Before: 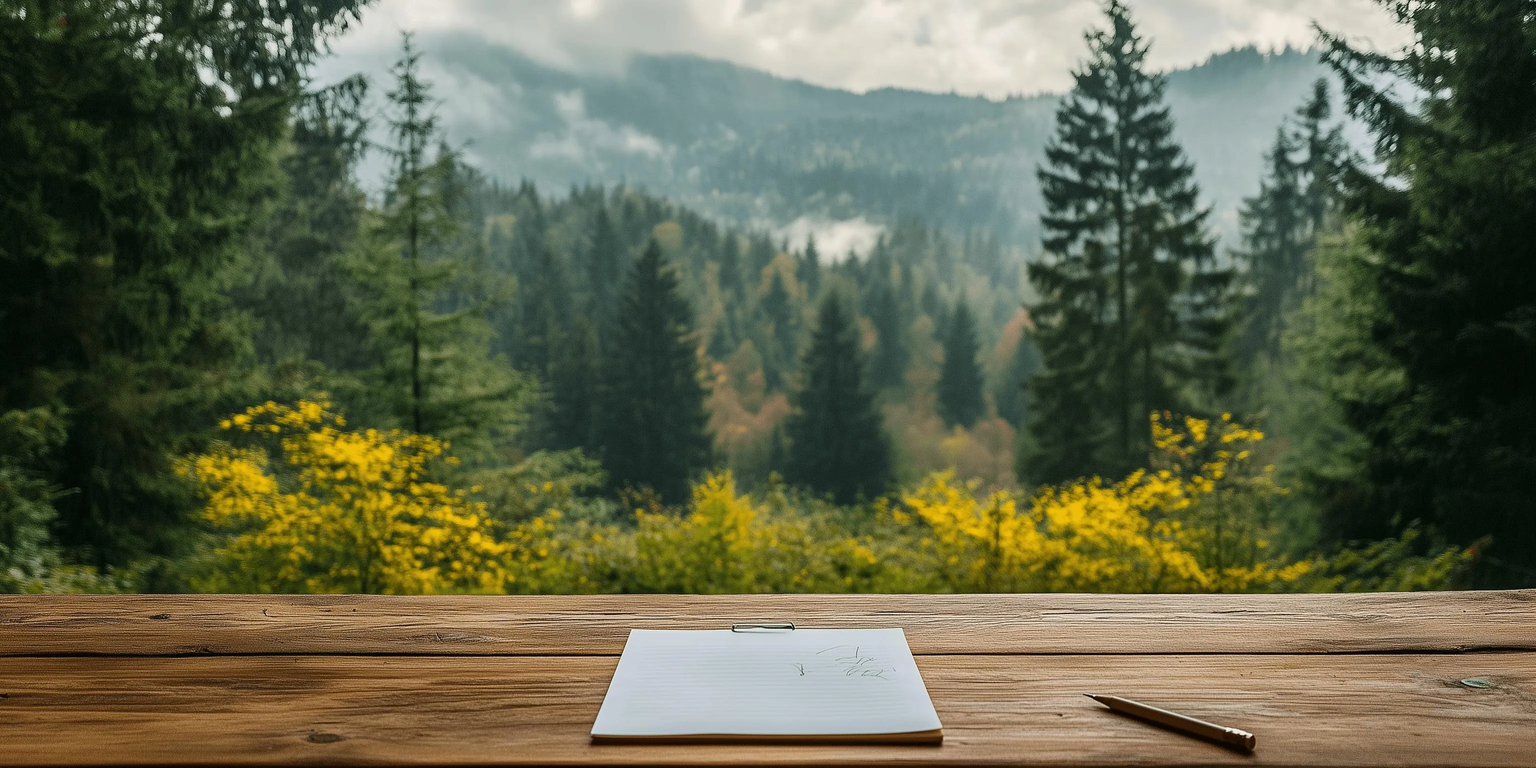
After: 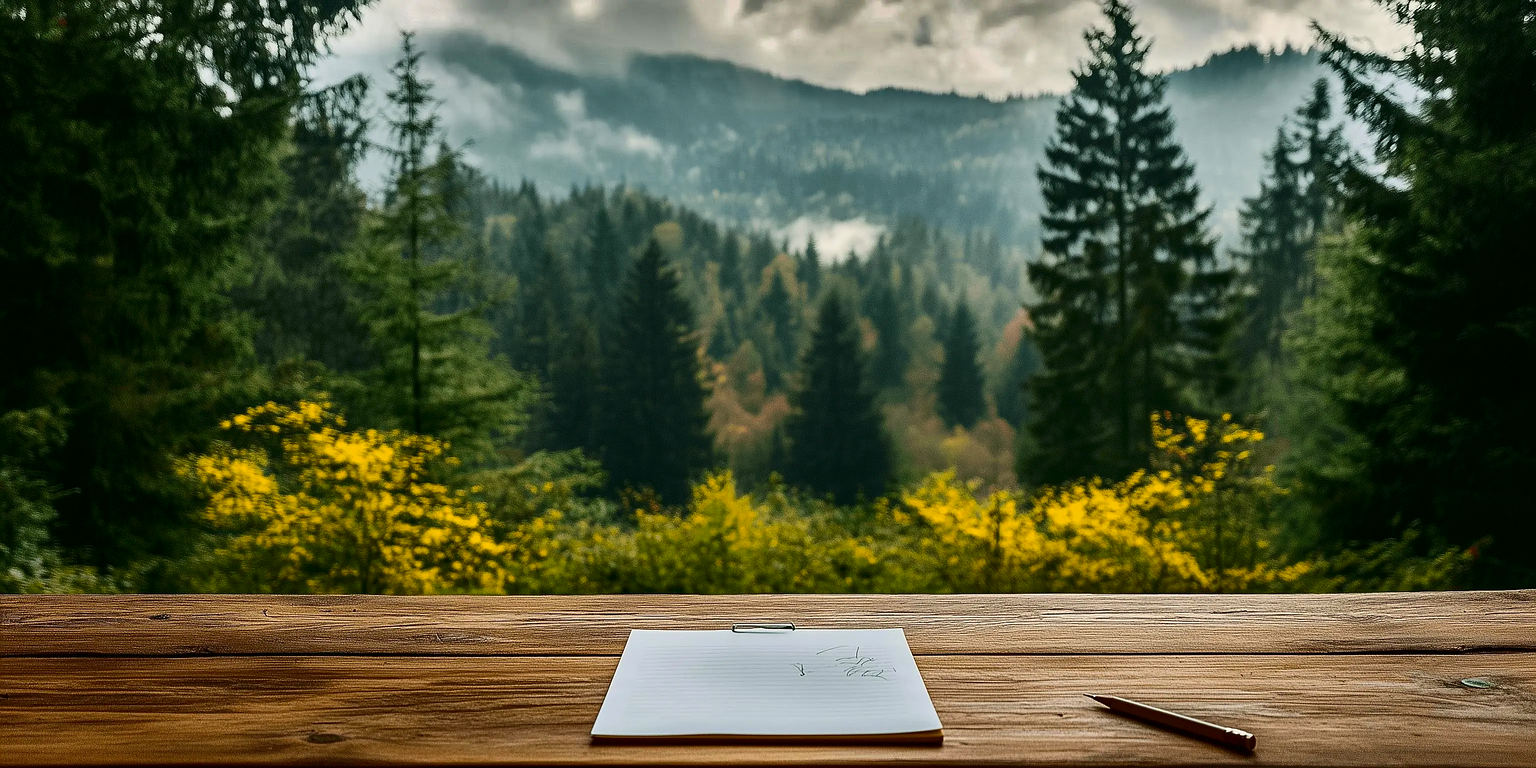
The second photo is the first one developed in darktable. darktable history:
sharpen: on, module defaults
contrast brightness saturation: contrast 0.19, brightness -0.11, saturation 0.21
shadows and highlights: shadows 19.13, highlights -83.41, soften with gaussian
